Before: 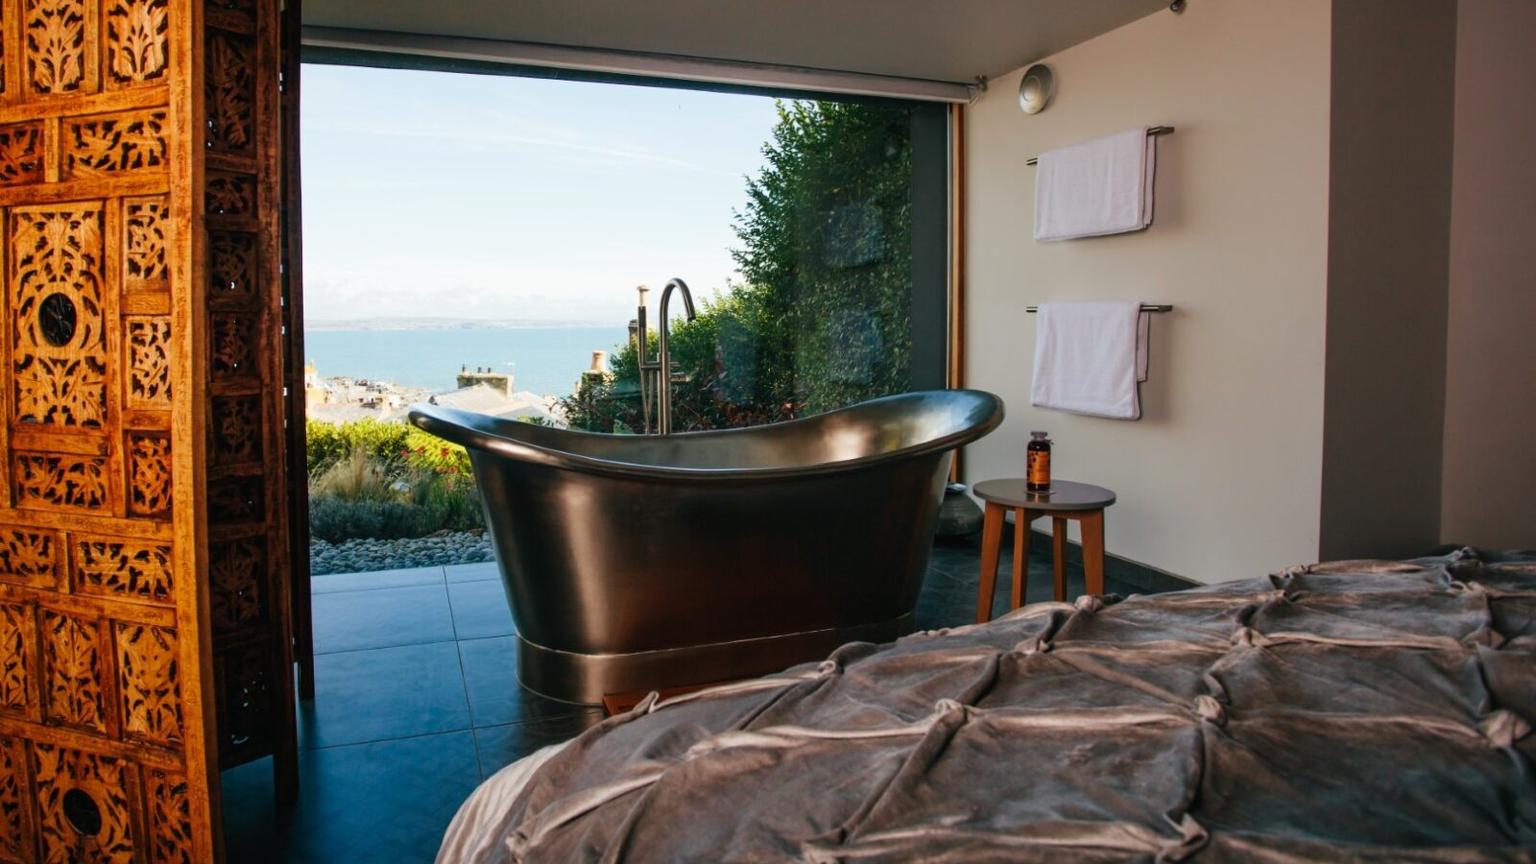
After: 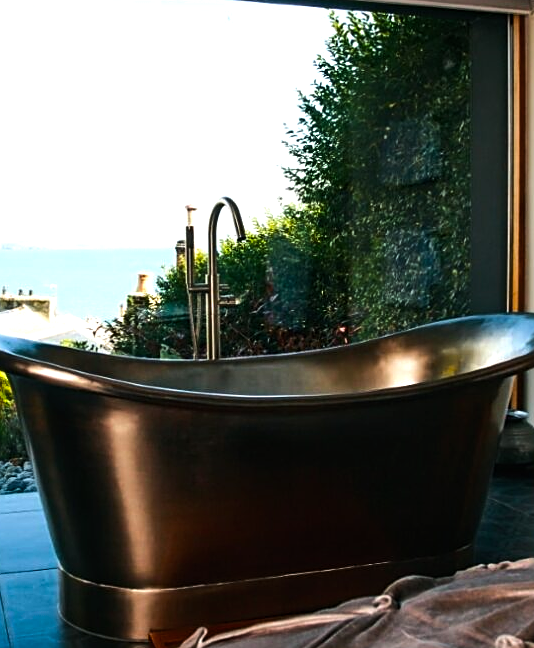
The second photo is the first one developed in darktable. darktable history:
crop and rotate: left 29.973%, top 10.351%, right 36.601%, bottom 17.564%
color balance rgb: perceptual saturation grading › global saturation 30.014%, perceptual brilliance grading › highlights 17.786%, perceptual brilliance grading › mid-tones 32.463%, perceptual brilliance grading › shadows -31.657%
sharpen: on, module defaults
